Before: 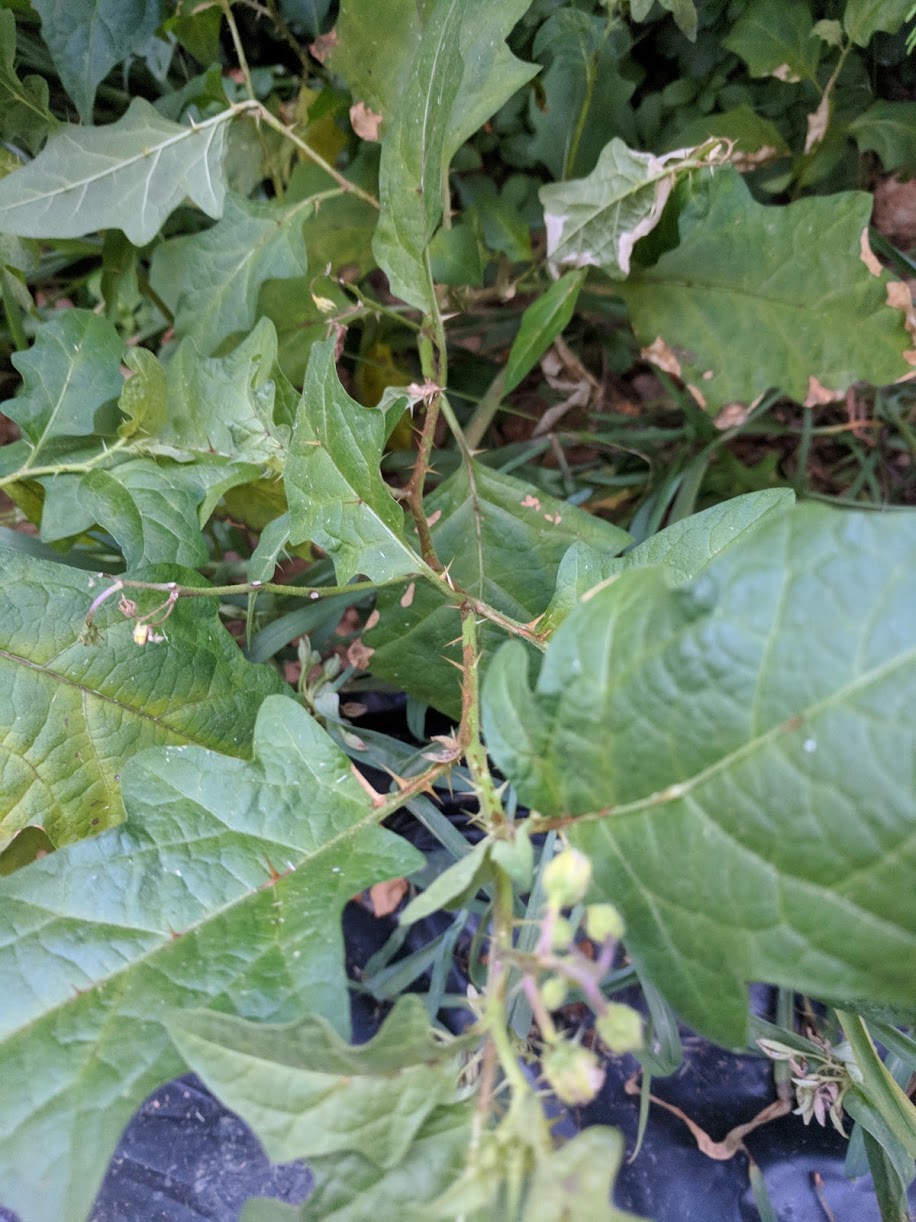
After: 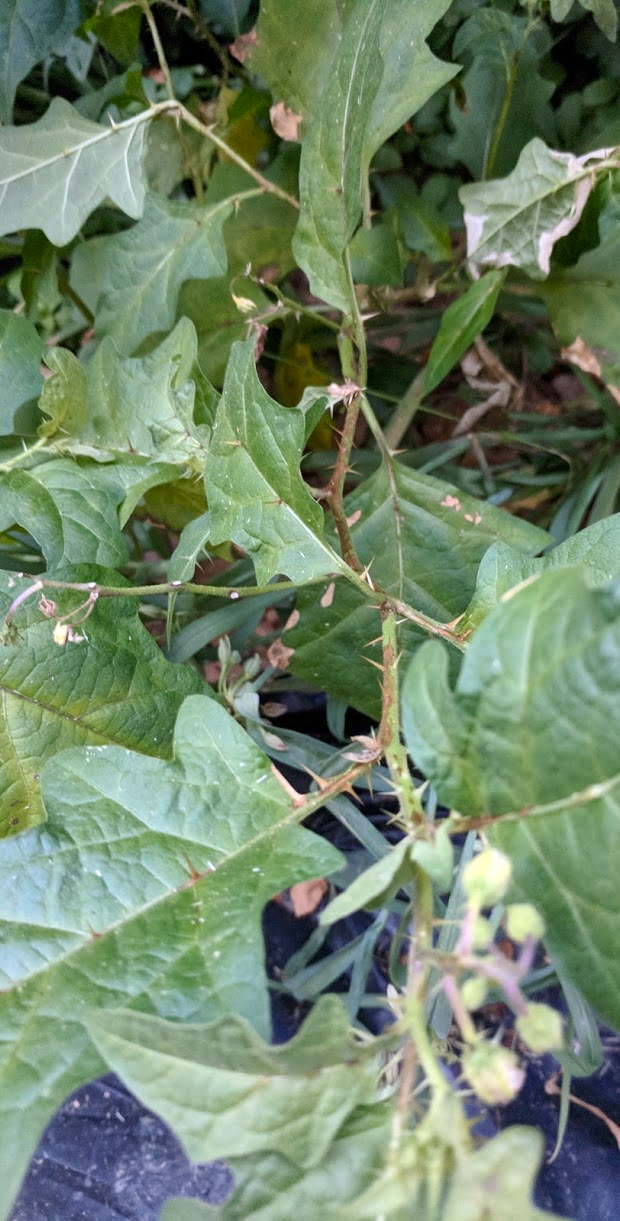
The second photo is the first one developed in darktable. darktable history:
shadows and highlights: shadows 20.47, highlights -20.13, soften with gaussian
crop and rotate: left 8.839%, right 23.385%
color balance rgb: linear chroma grading › shadows -1.487%, linear chroma grading › highlights -14.523%, linear chroma grading › global chroma -9.935%, linear chroma grading › mid-tones -9.779%, perceptual saturation grading › global saturation 17.825%, perceptual brilliance grading › highlights 11.47%, global vibrance 15.844%, saturation formula JzAzBz (2021)
